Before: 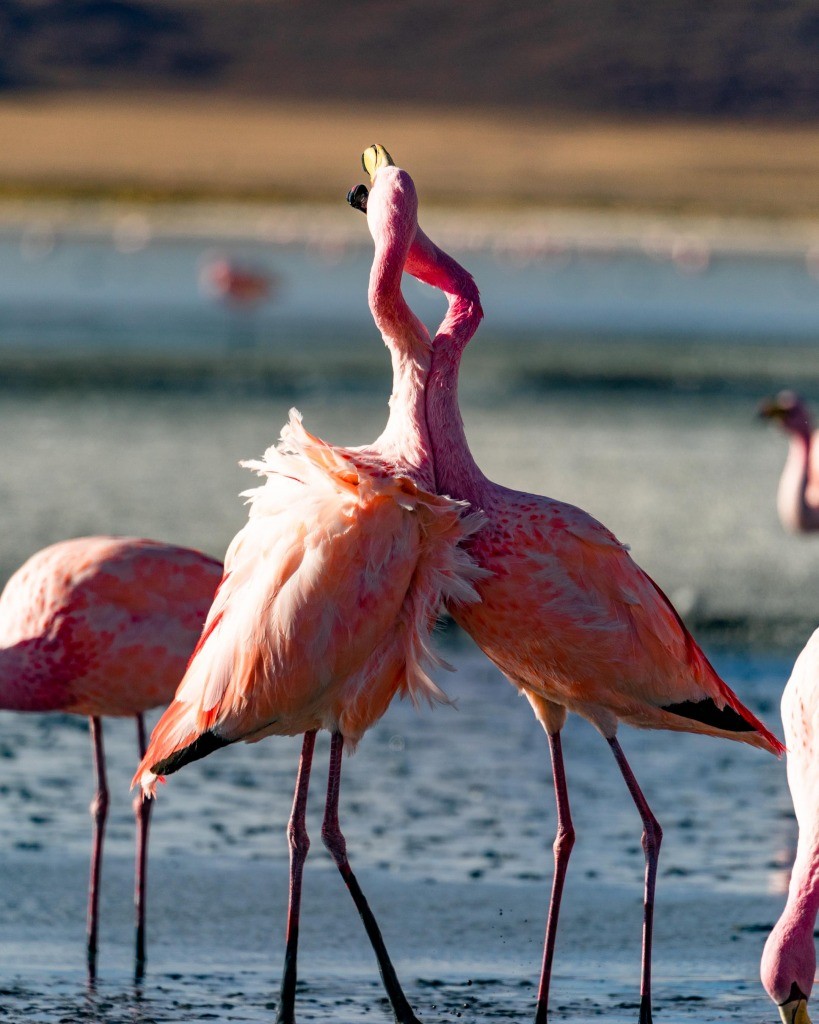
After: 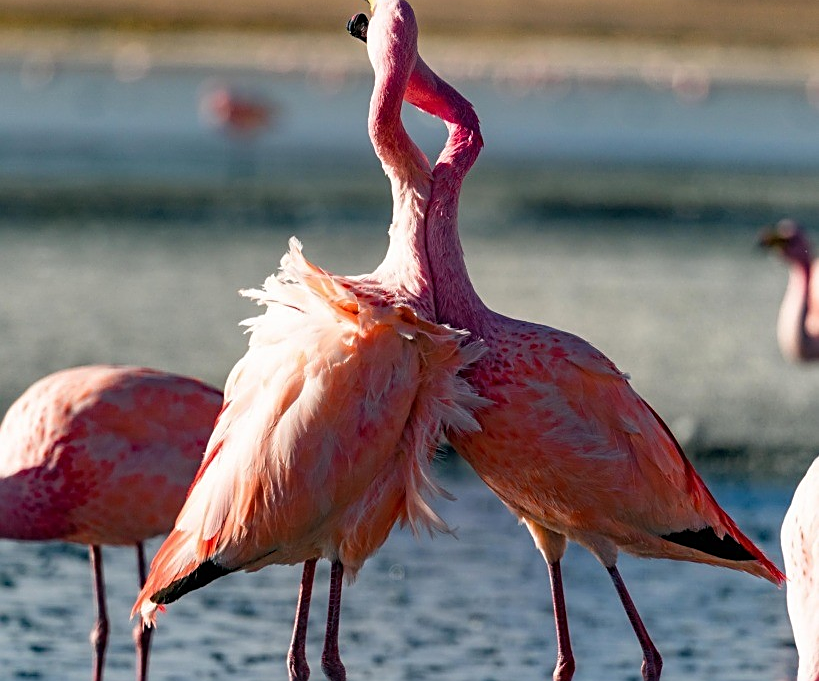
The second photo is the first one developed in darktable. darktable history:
crop: top 16.727%, bottom 16.727%
sharpen: on, module defaults
